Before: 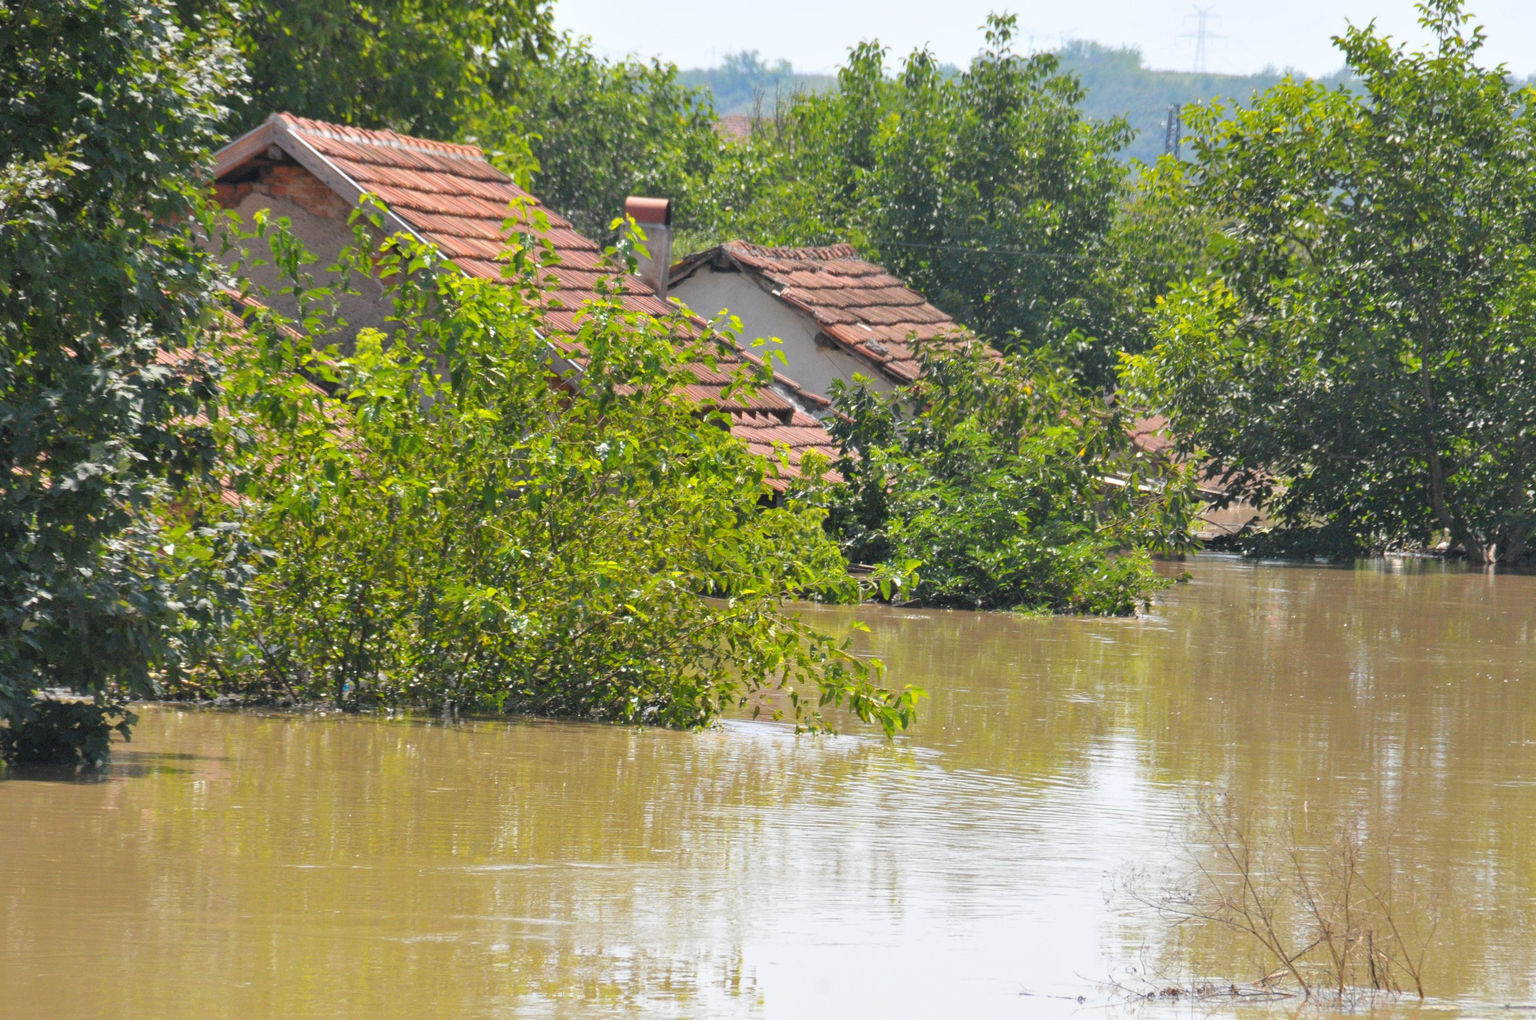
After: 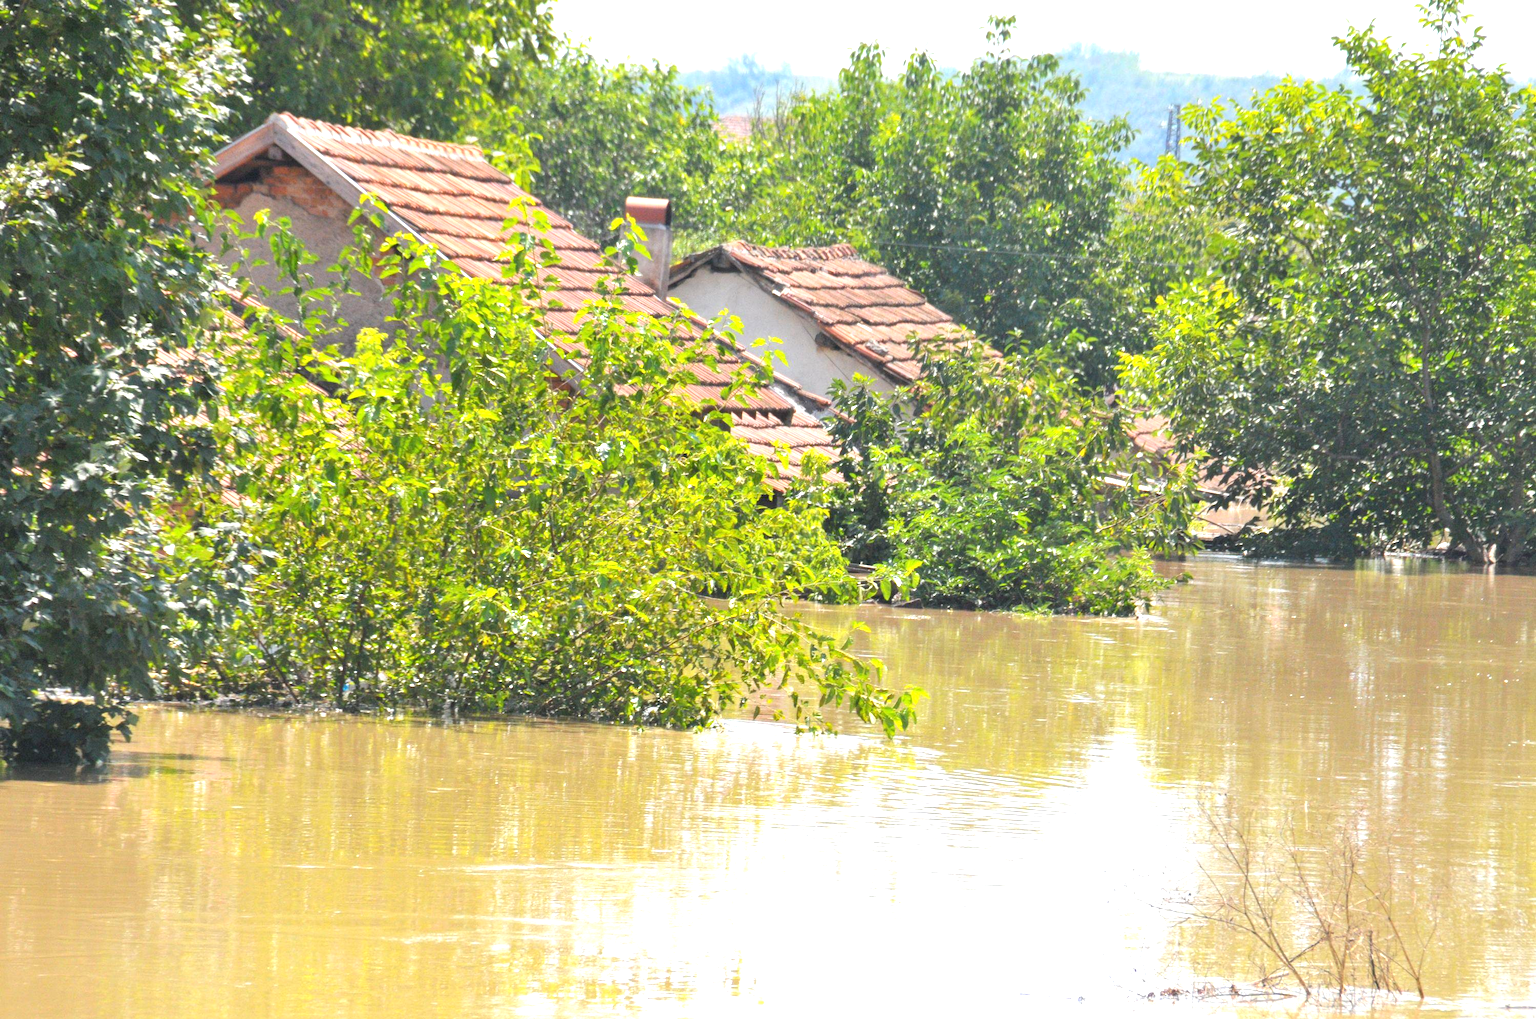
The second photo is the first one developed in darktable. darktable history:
base curve: preserve colors none
exposure: exposure 1 EV, compensate highlight preservation false
